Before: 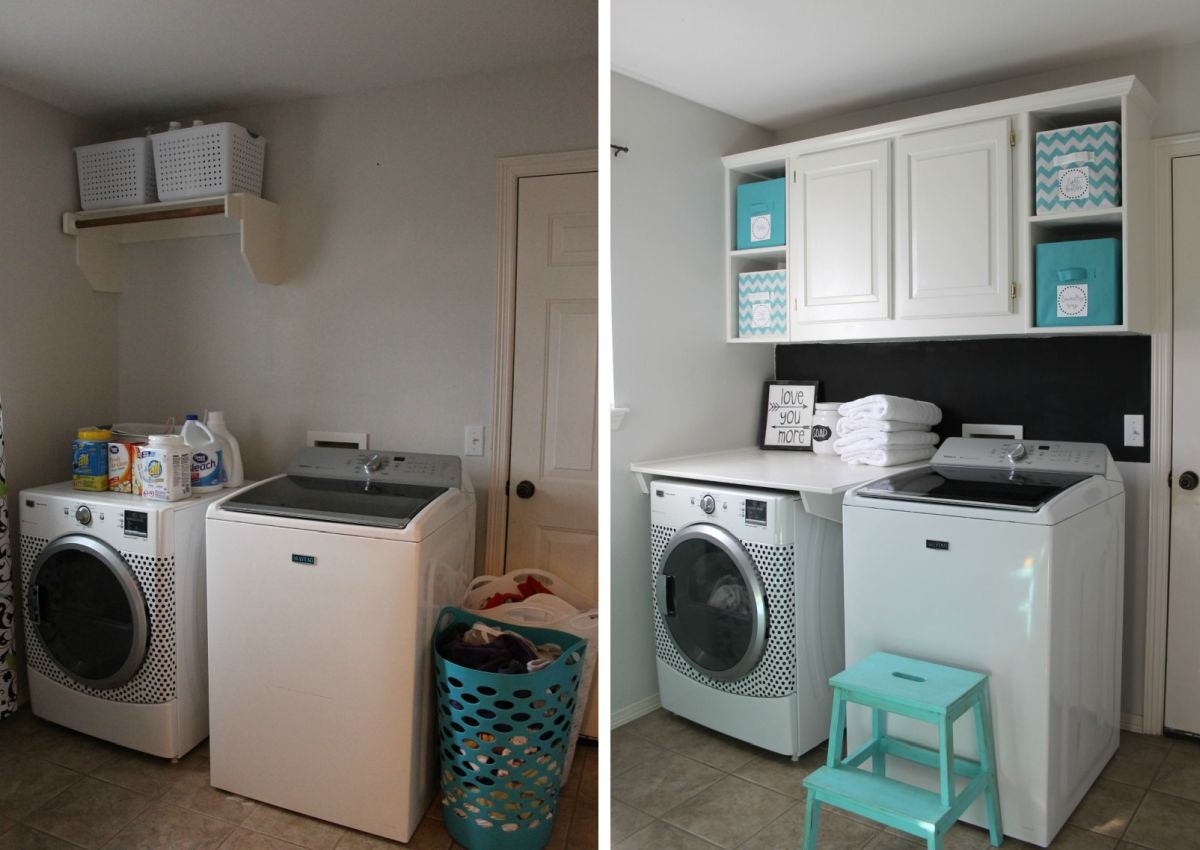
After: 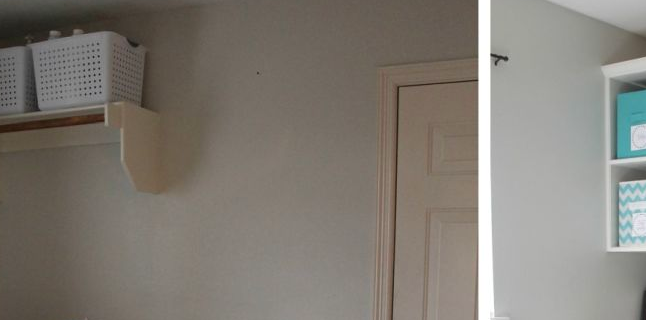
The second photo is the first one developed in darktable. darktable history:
crop: left 10.067%, top 10.713%, right 36.031%, bottom 51.573%
color zones: curves: ch1 [(0.239, 0.552) (0.75, 0.5)]; ch2 [(0.25, 0.462) (0.749, 0.457)]
